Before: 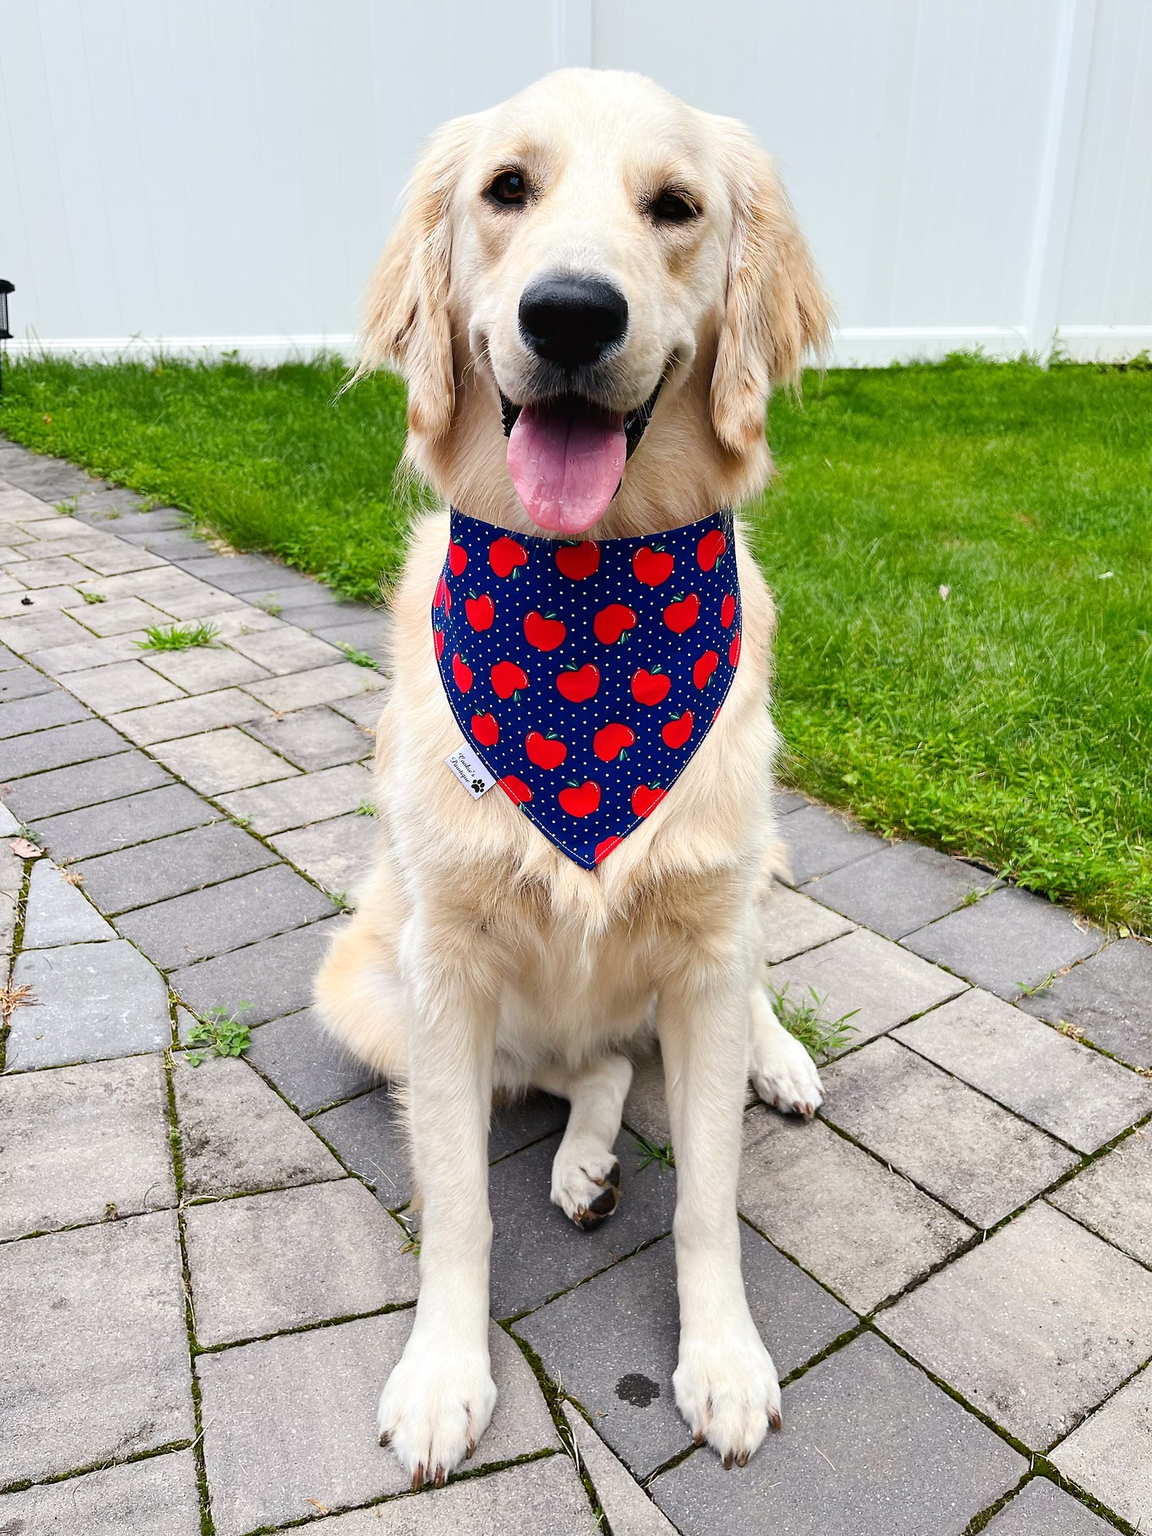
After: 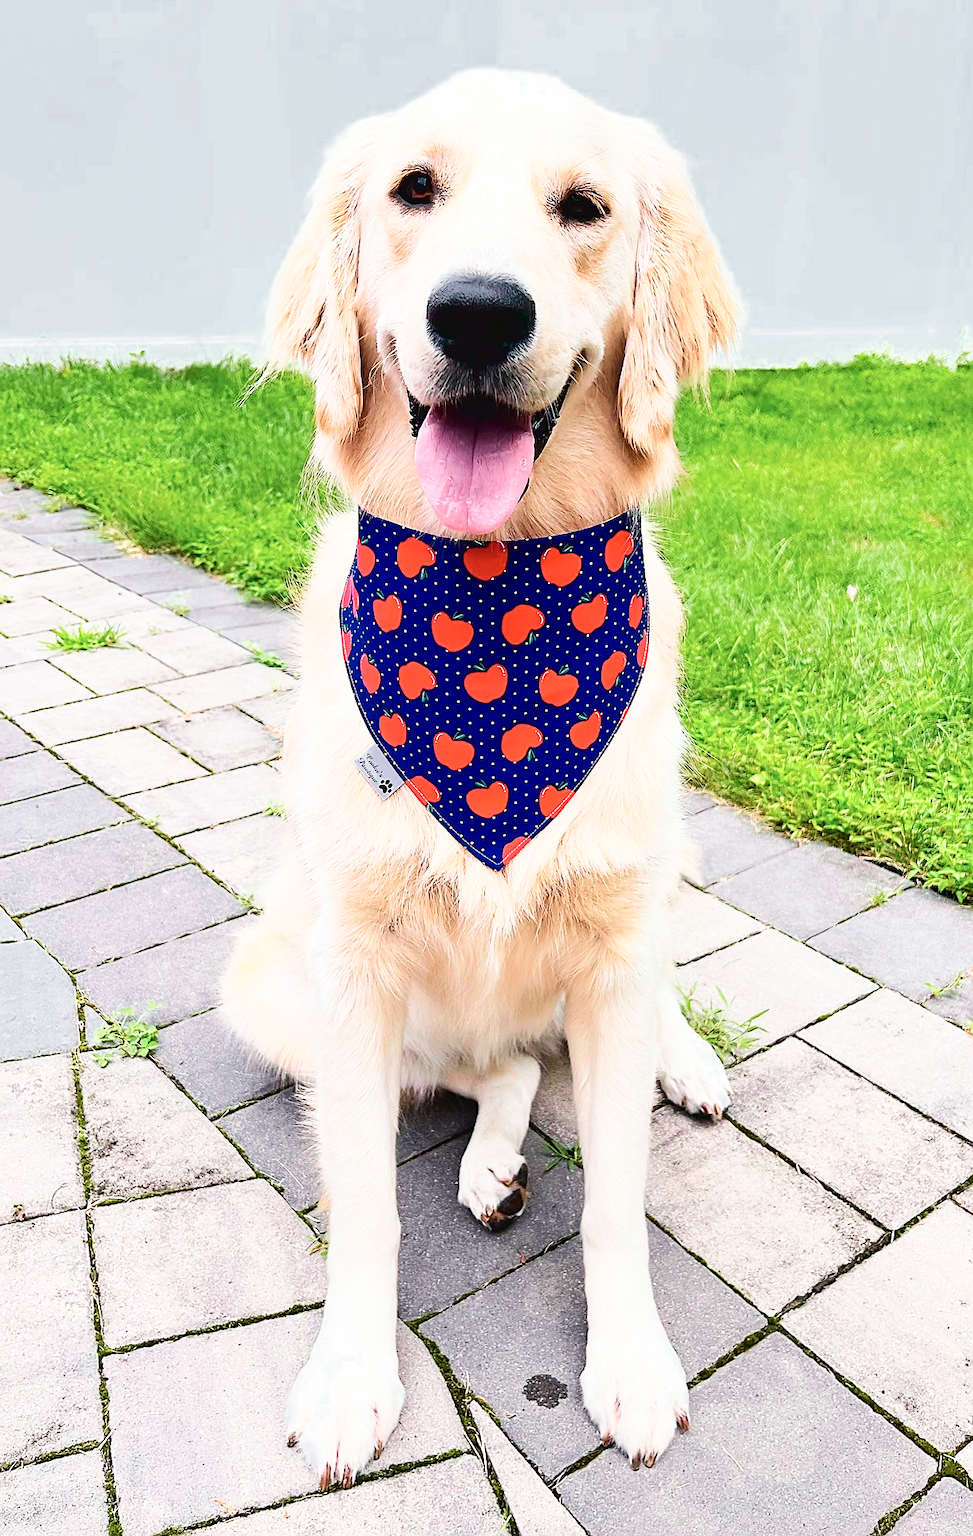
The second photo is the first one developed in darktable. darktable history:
crop: left 8.043%, right 7.421%
sharpen: on, module defaults
tone curve: curves: ch0 [(0, 0.023) (0.087, 0.065) (0.184, 0.168) (0.45, 0.54) (0.57, 0.683) (0.722, 0.825) (0.877, 0.948) (1, 1)]; ch1 [(0, 0) (0.388, 0.369) (0.44, 0.44) (0.489, 0.481) (0.534, 0.561) (0.657, 0.659) (1, 1)]; ch2 [(0, 0) (0.353, 0.317) (0.408, 0.427) (0.472, 0.46) (0.5, 0.496) (0.537, 0.534) (0.576, 0.592) (0.625, 0.631) (1, 1)], color space Lab, independent channels, preserve colors none
color zones: curves: ch0 [(0, 0.497) (0.143, 0.5) (0.286, 0.5) (0.429, 0.483) (0.571, 0.116) (0.714, -0.006) (0.857, 0.28) (1, 0.497)]
base curve: curves: ch0 [(0, 0) (0.204, 0.334) (0.55, 0.733) (1, 1)], preserve colors none
